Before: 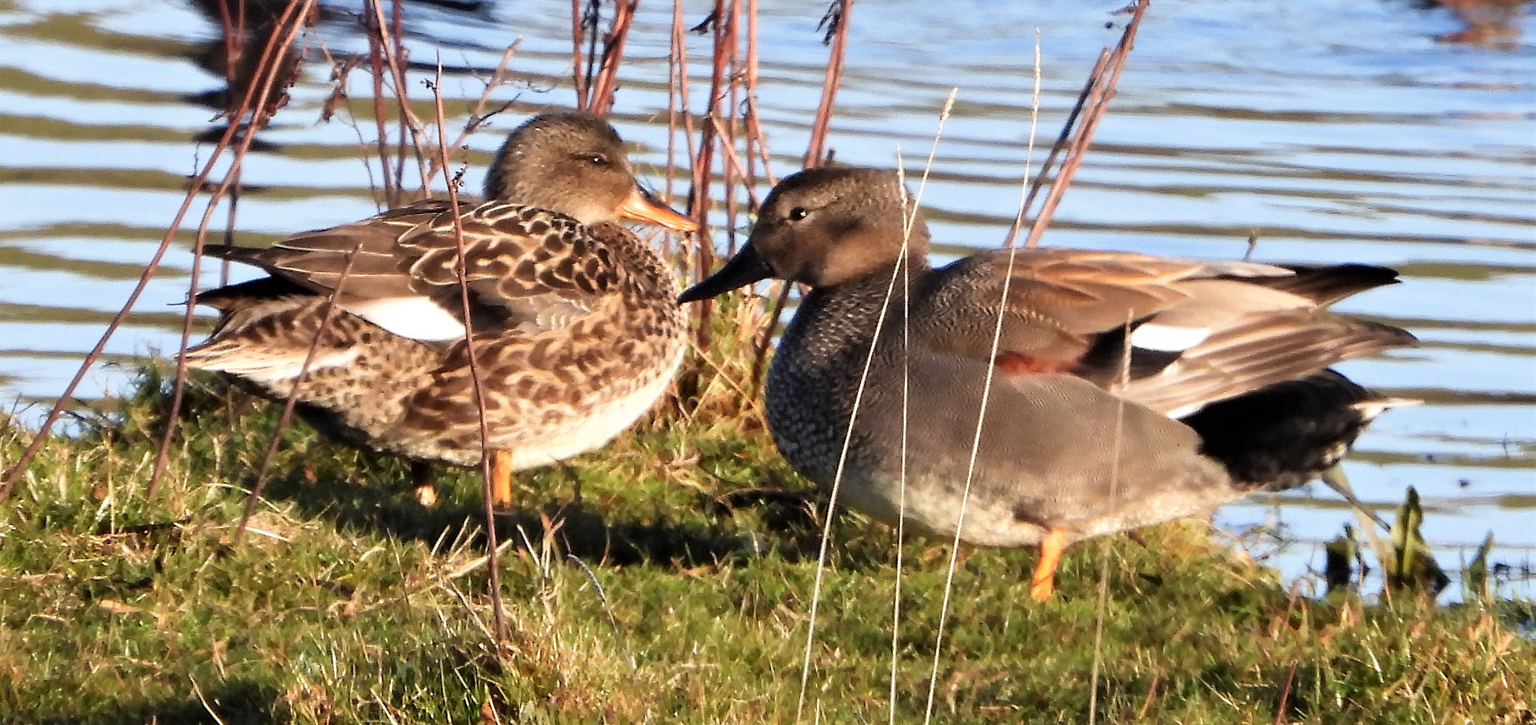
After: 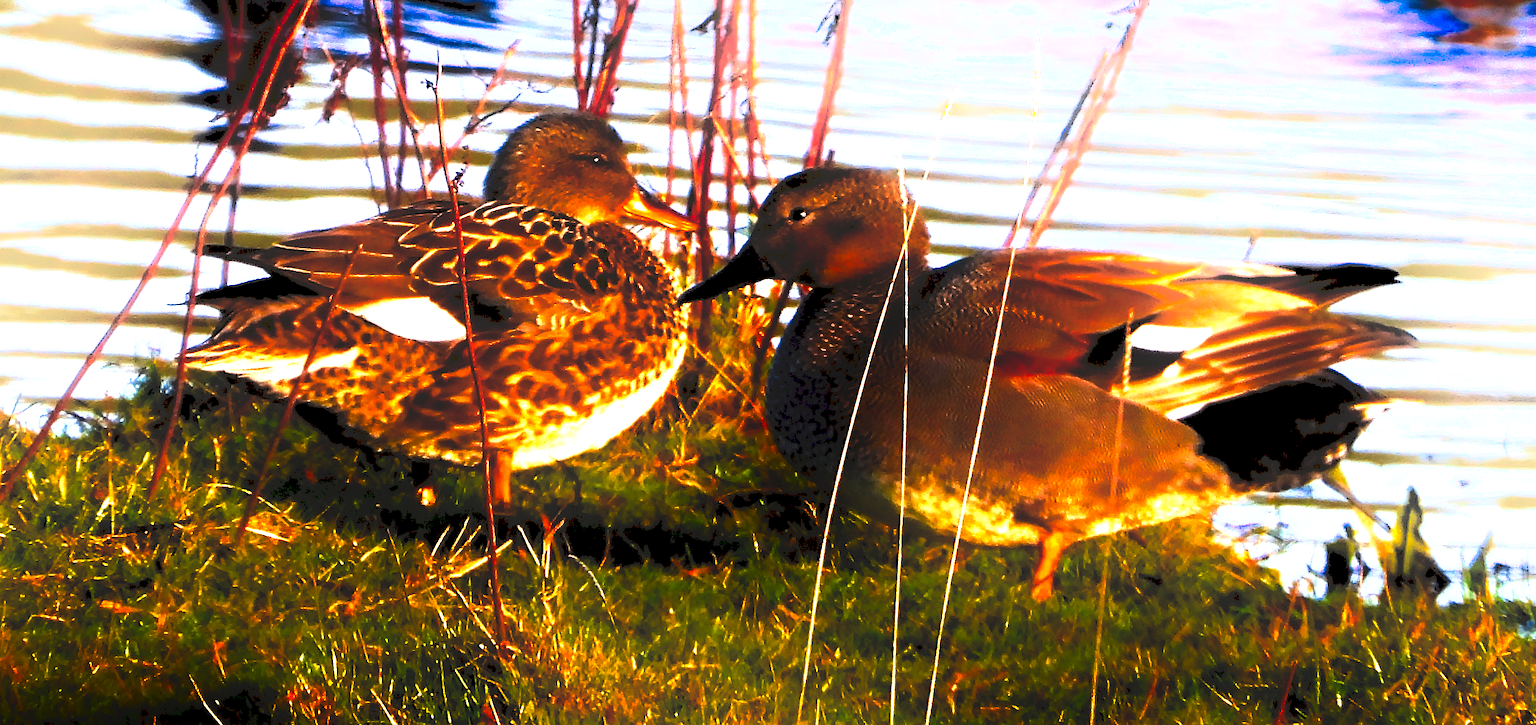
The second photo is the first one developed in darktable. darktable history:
exposure: black level correction 0.012, exposure 0.698 EV, compensate exposure bias true, compensate highlight preservation false
color balance rgb: shadows lift › chroma 2.035%, shadows lift › hue 250.38°, linear chroma grading › global chroma 9.042%, perceptual saturation grading › global saturation 61.593%, perceptual saturation grading › highlights 21.145%, perceptual saturation grading › shadows -49.235%, perceptual brilliance grading › global brilliance 10.649%, saturation formula JzAzBz (2021)
base curve: curves: ch0 [(0, 0) (0.826, 0.587) (1, 1)], preserve colors none
shadows and highlights: shadows -89.63, highlights 88.84, soften with gaussian
tone curve: curves: ch0 [(0, 0) (0.003, 0.156) (0.011, 0.156) (0.025, 0.161) (0.044, 0.161) (0.069, 0.161) (0.1, 0.166) (0.136, 0.168) (0.177, 0.179) (0.224, 0.202) (0.277, 0.241) (0.335, 0.296) (0.399, 0.378) (0.468, 0.484) (0.543, 0.604) (0.623, 0.728) (0.709, 0.822) (0.801, 0.918) (0.898, 0.98) (1, 1)], preserve colors none
